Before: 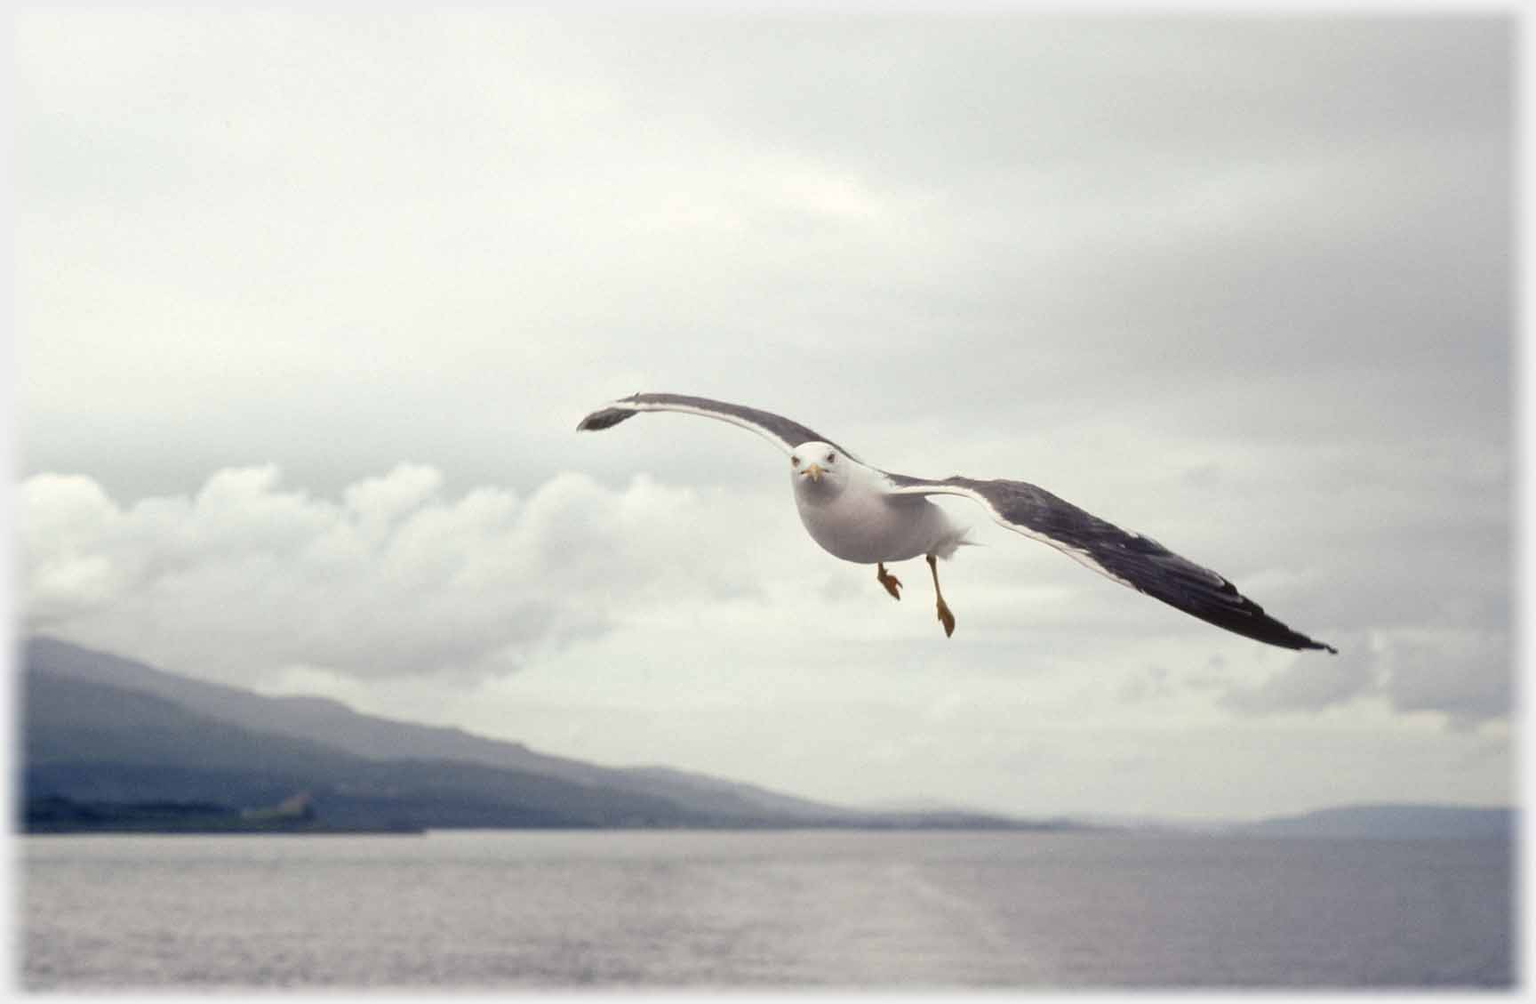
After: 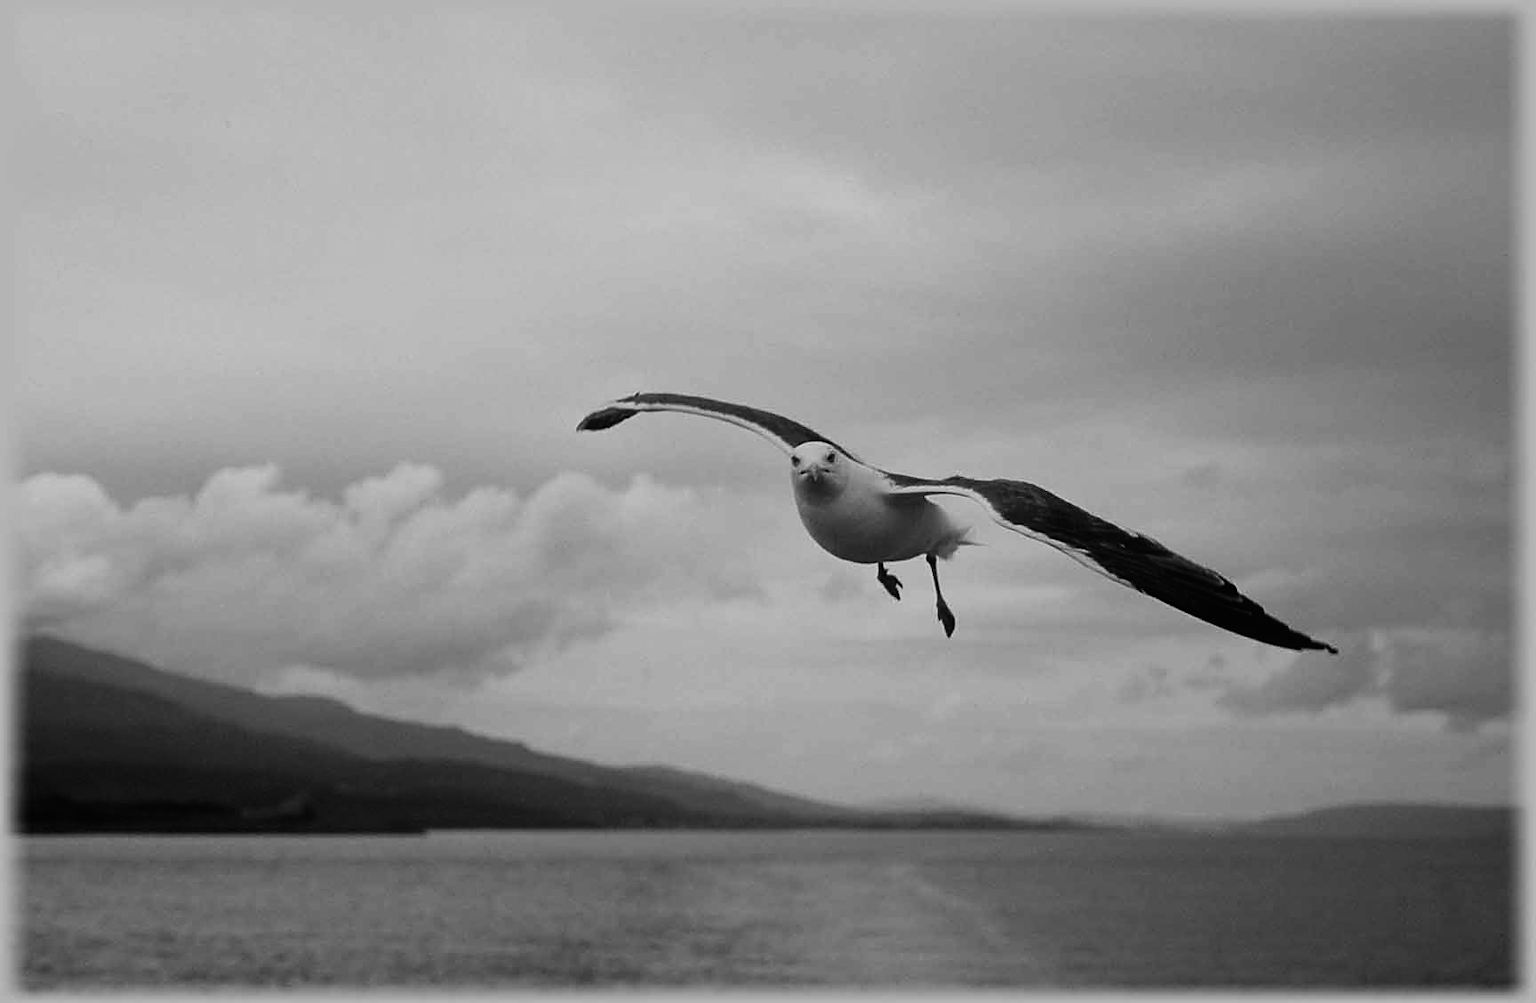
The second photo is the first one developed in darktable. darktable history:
sharpen: on, module defaults
exposure: black level correction -0.016, exposure -1.018 EV, compensate highlight preservation false
white balance: red 1.045, blue 0.932
contrast brightness saturation: contrast -0.03, brightness -0.59, saturation -1
color balance rgb: perceptual saturation grading › global saturation 30%, global vibrance 20%
base curve: curves: ch0 [(0, 0) (0.028, 0.03) (0.121, 0.232) (0.46, 0.748) (0.859, 0.968) (1, 1)], preserve colors none
